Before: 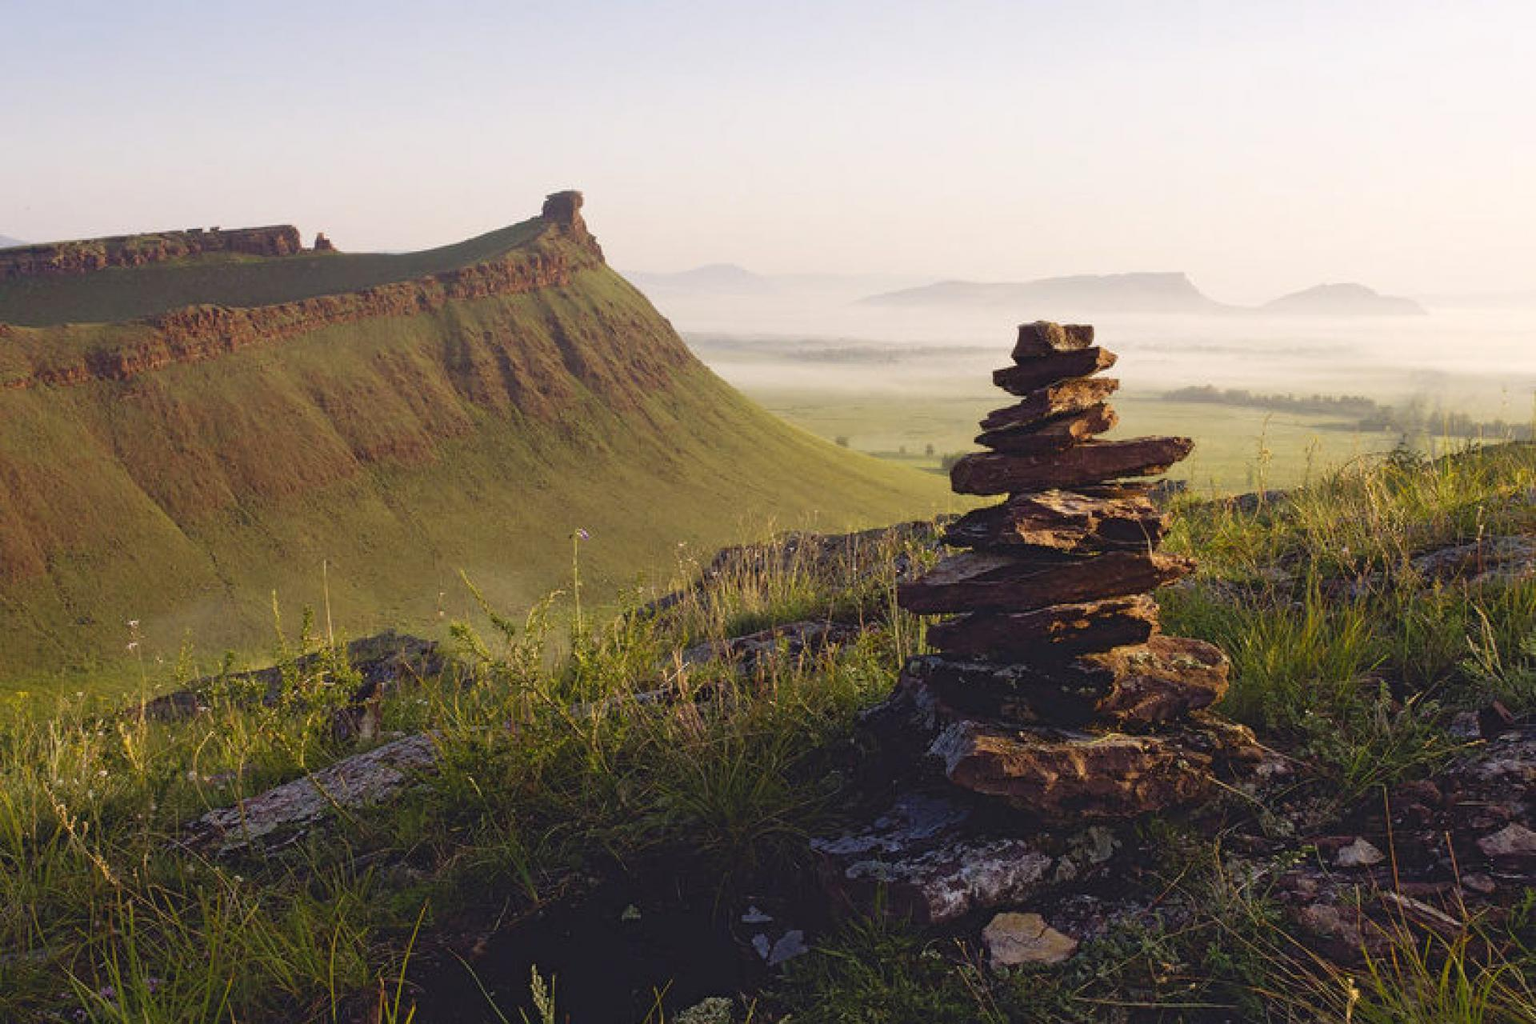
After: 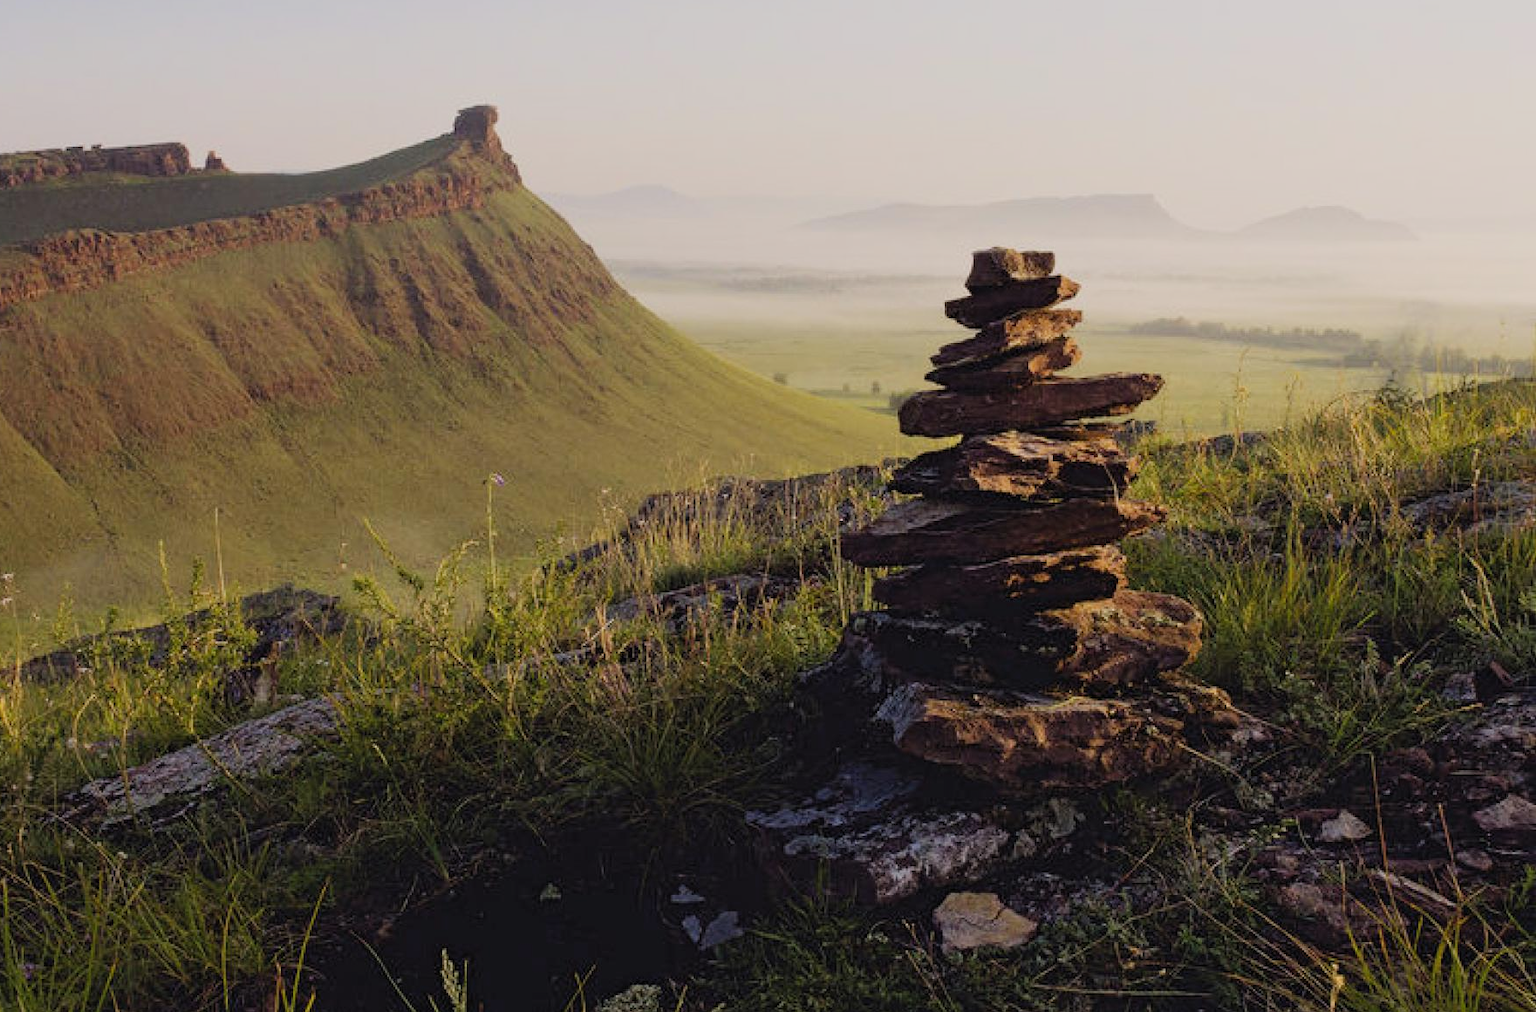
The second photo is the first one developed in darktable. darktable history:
crop and rotate: left 8.262%, top 9.226%
filmic rgb: black relative exposure -7.65 EV, white relative exposure 4.56 EV, hardness 3.61, color science v6 (2022)
